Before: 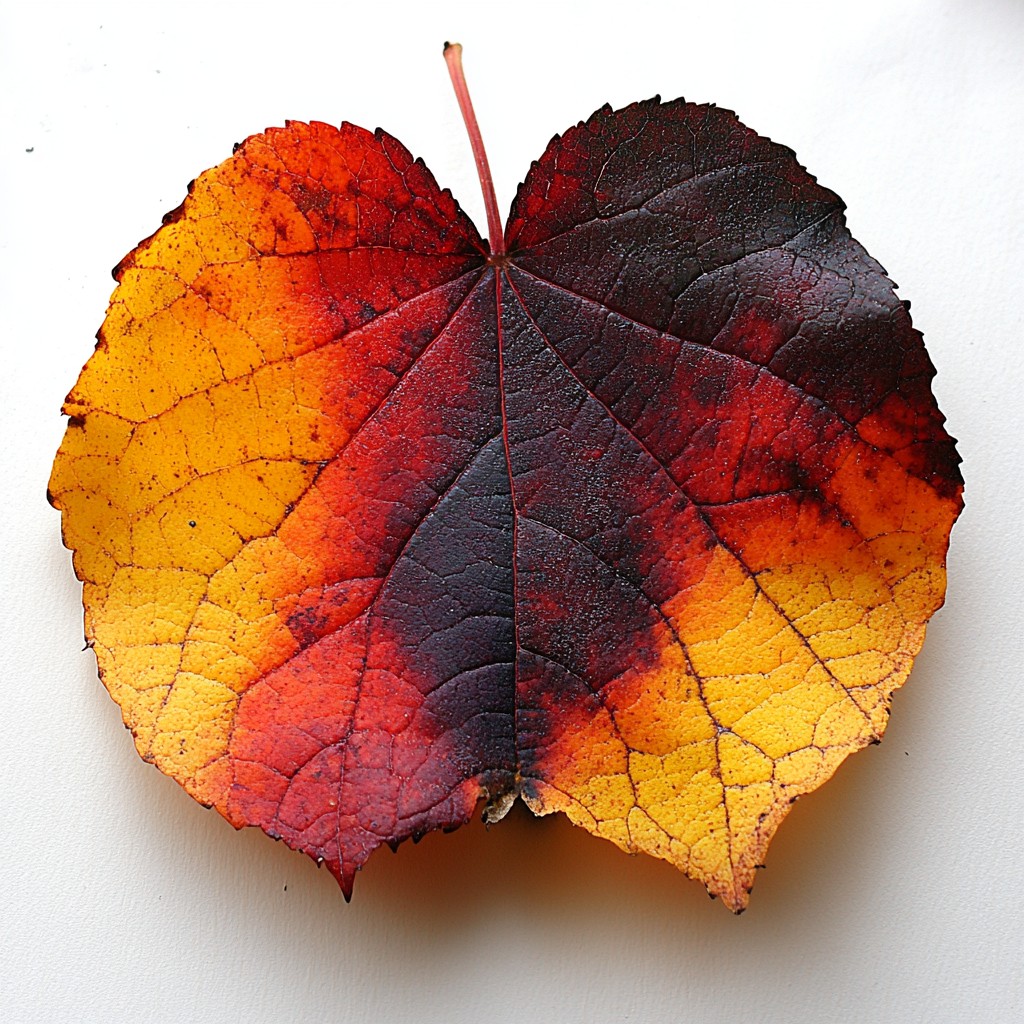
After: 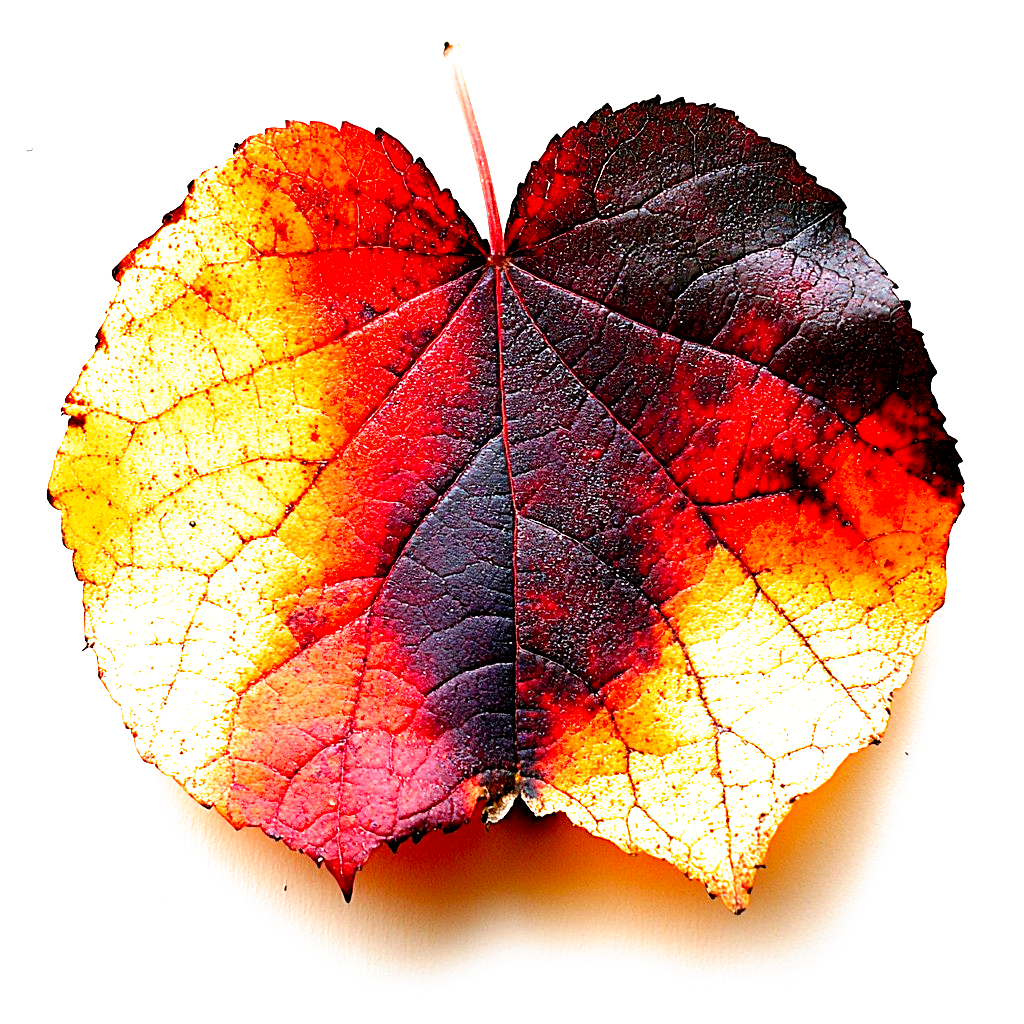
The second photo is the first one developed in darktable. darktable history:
filmic rgb: black relative exposure -5.5 EV, white relative exposure 2.5 EV, threshold 3 EV, target black luminance 0%, hardness 4.51, latitude 67.35%, contrast 1.453, shadows ↔ highlights balance -3.52%, preserve chrominance no, color science v4 (2020), contrast in shadows soft, enable highlight reconstruction true
exposure: black level correction 0.001, exposure 1.398 EV, compensate exposure bias true, compensate highlight preservation false
